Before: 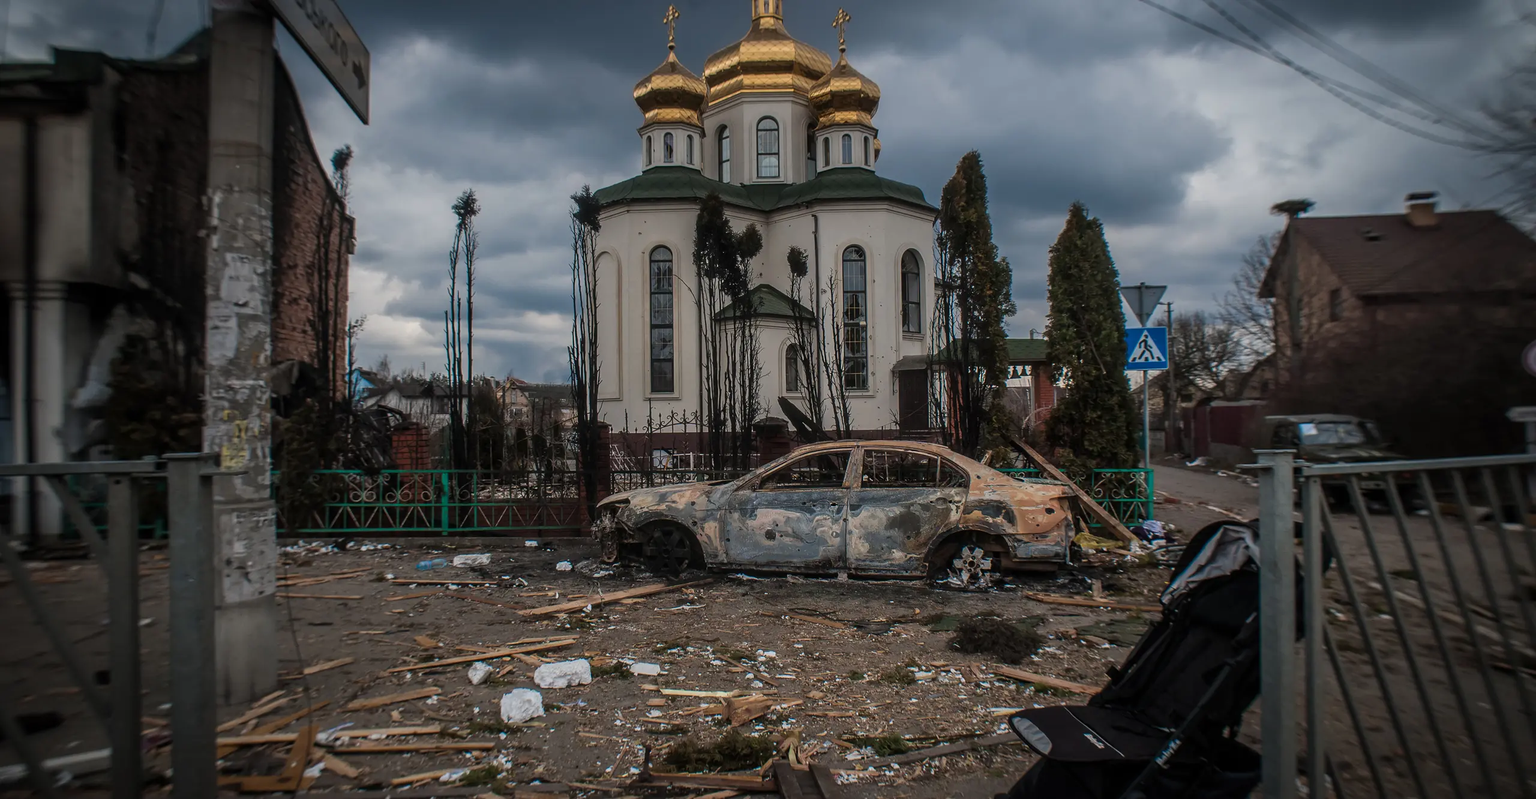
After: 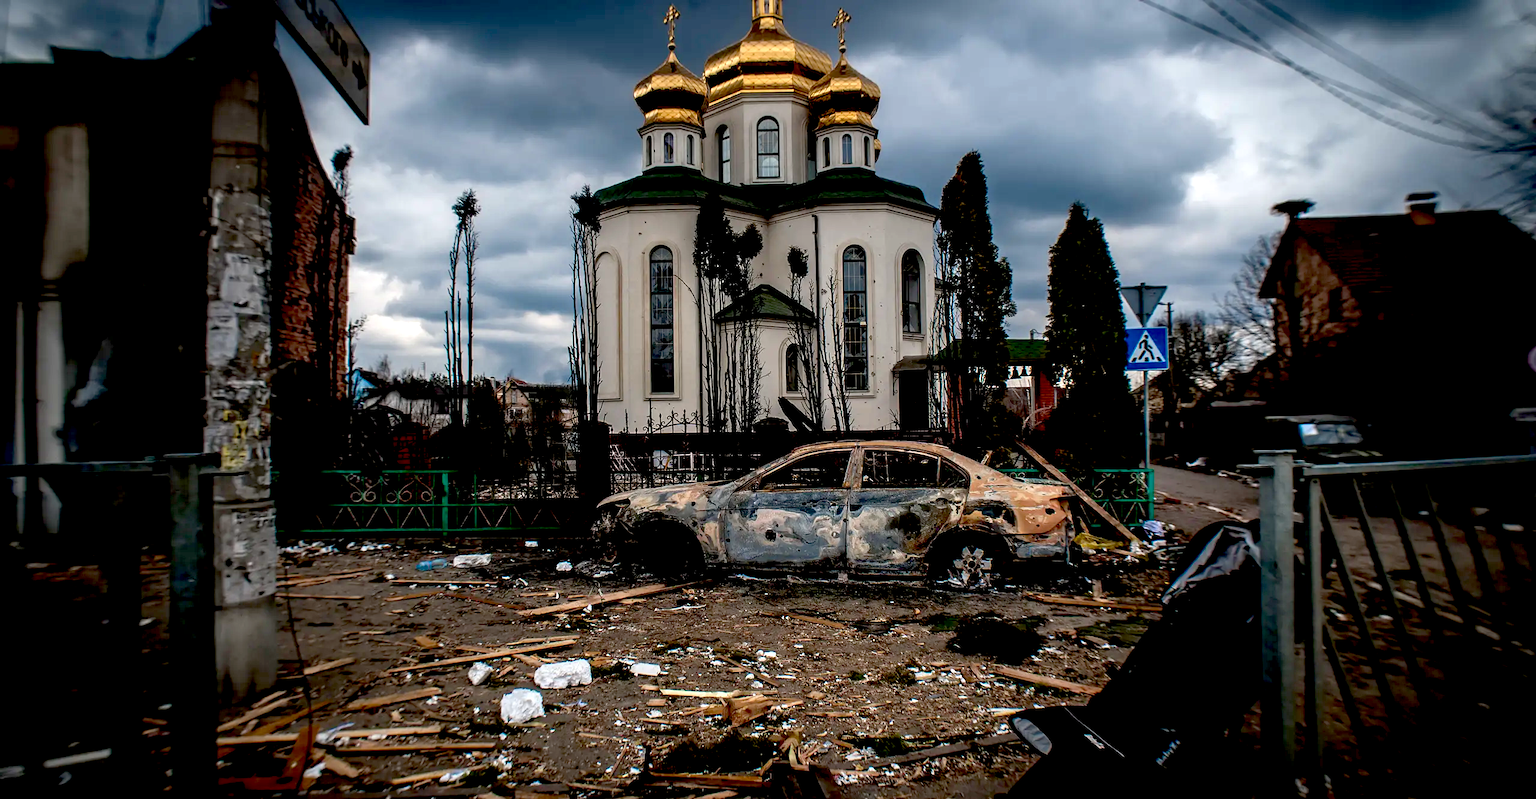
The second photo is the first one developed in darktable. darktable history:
exposure: black level correction 0.035, exposure 0.9 EV, compensate highlight preservation false
base curve: curves: ch0 [(0, 0) (0.303, 0.277) (1, 1)]
